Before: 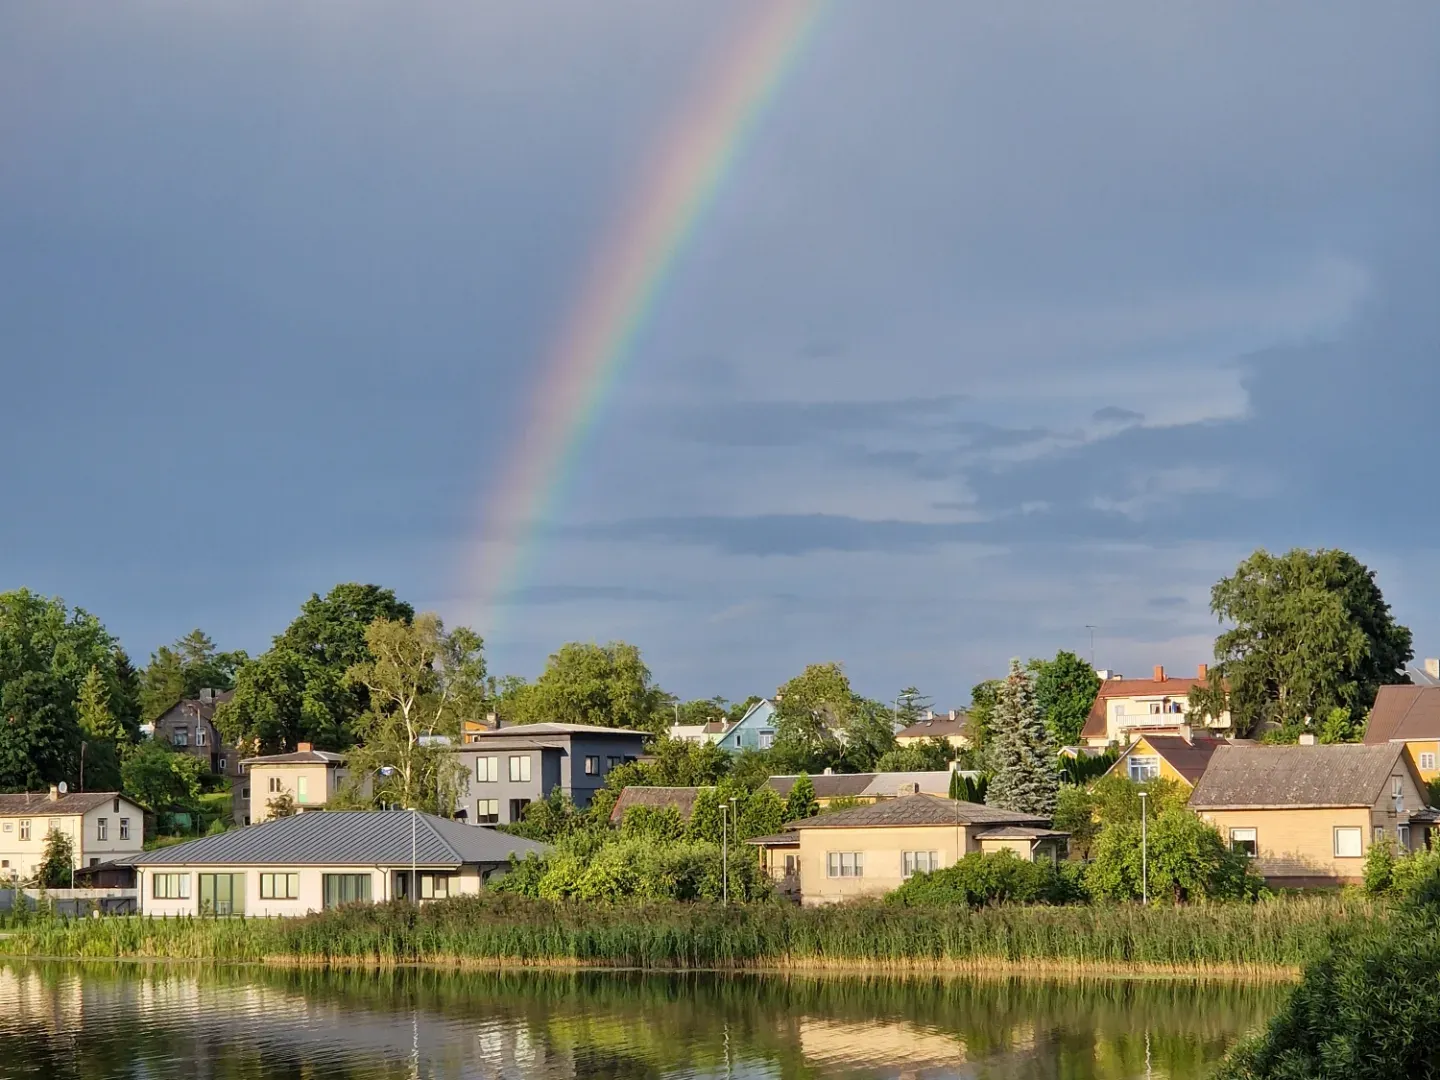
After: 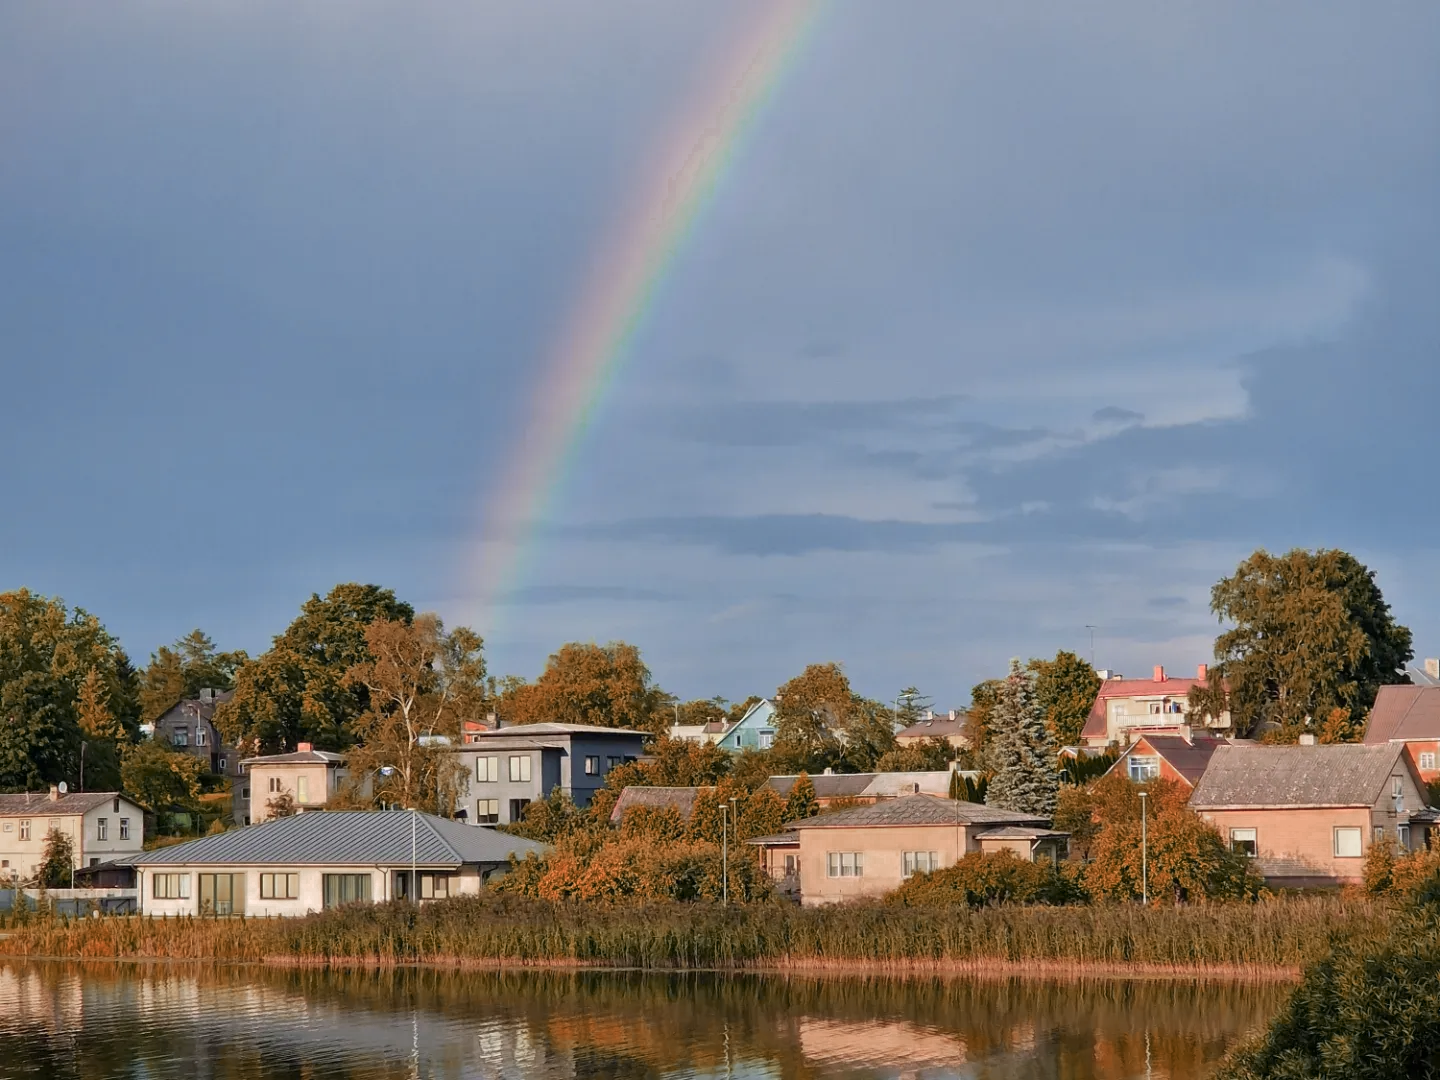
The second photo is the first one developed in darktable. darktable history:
color zones: curves: ch0 [(0.006, 0.385) (0.143, 0.563) (0.243, 0.321) (0.352, 0.464) (0.516, 0.456) (0.625, 0.5) (0.75, 0.5) (0.875, 0.5)]; ch1 [(0, 0.5) (0.134, 0.504) (0.246, 0.463) (0.421, 0.515) (0.5, 0.56) (0.625, 0.5) (0.75, 0.5) (0.875, 0.5)]; ch2 [(0, 0.5) (0.131, 0.426) (0.307, 0.289) (0.38, 0.188) (0.513, 0.216) (0.625, 0.548) (0.75, 0.468) (0.838, 0.396) (0.971, 0.311)]
